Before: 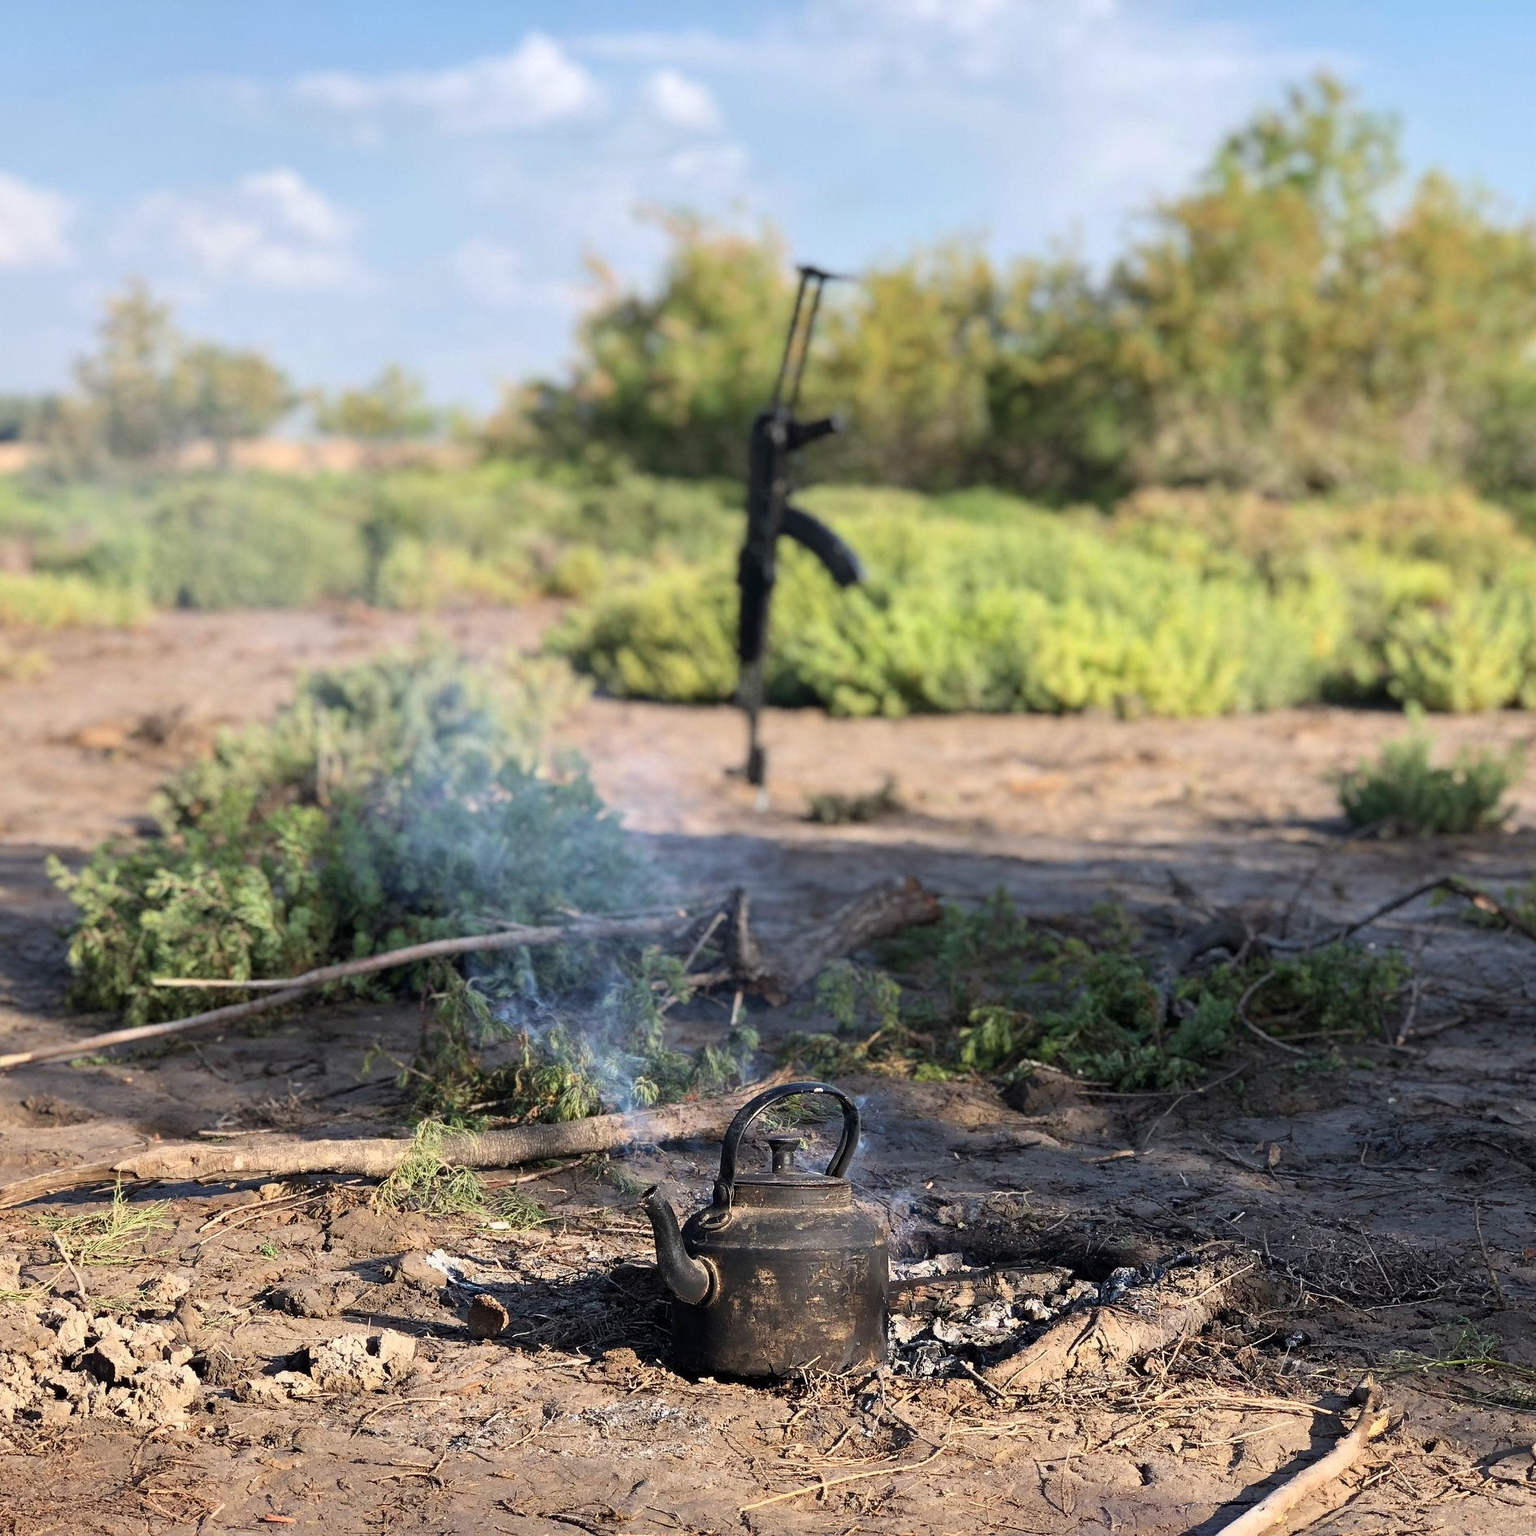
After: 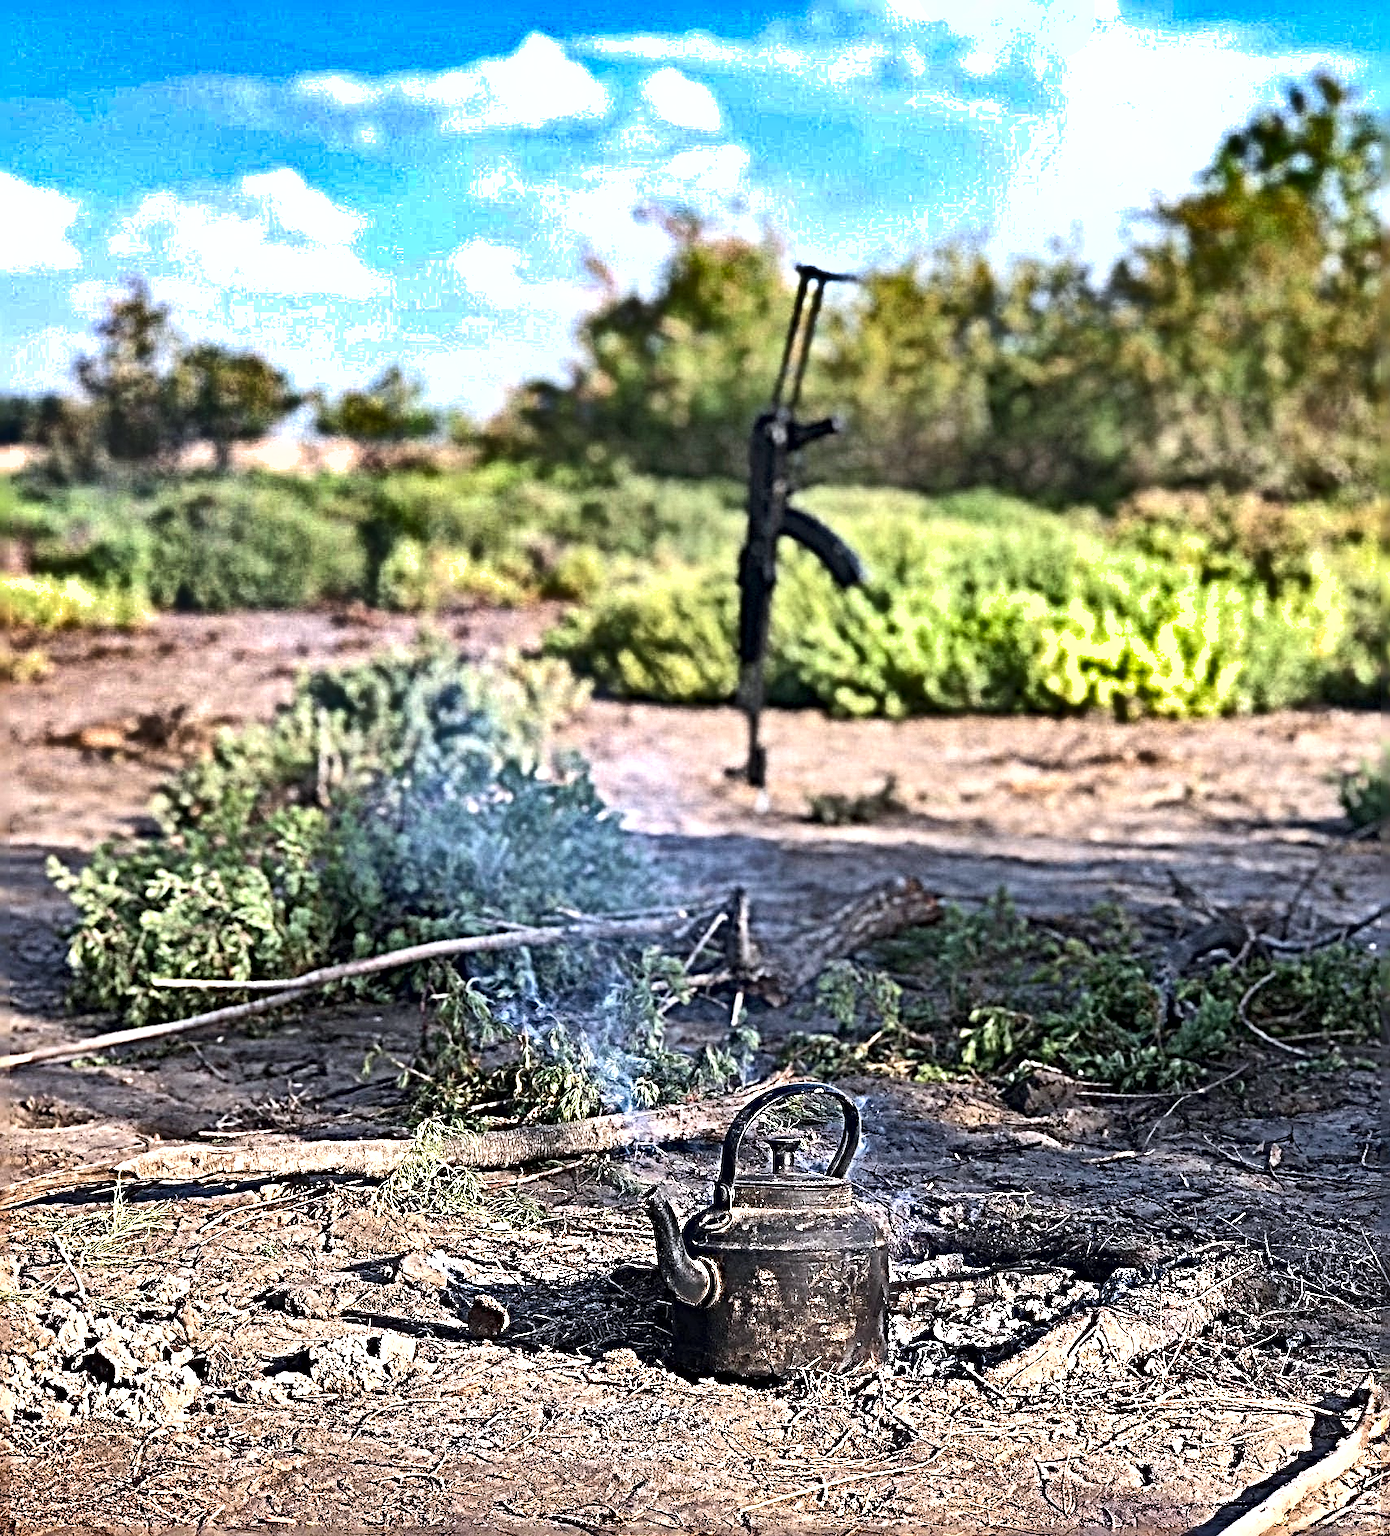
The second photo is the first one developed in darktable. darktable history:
sharpen: radius 6.272, amount 1.8, threshold 0.028
contrast brightness saturation: contrast 0.138
crop: right 9.49%, bottom 0.016%
shadows and highlights: shadows 20.96, highlights -81.11, soften with gaussian
color calibration: illuminant as shot in camera, x 0.358, y 0.373, temperature 4628.91 K
exposure: black level correction 0, exposure 0.592 EV, compensate highlight preservation false
